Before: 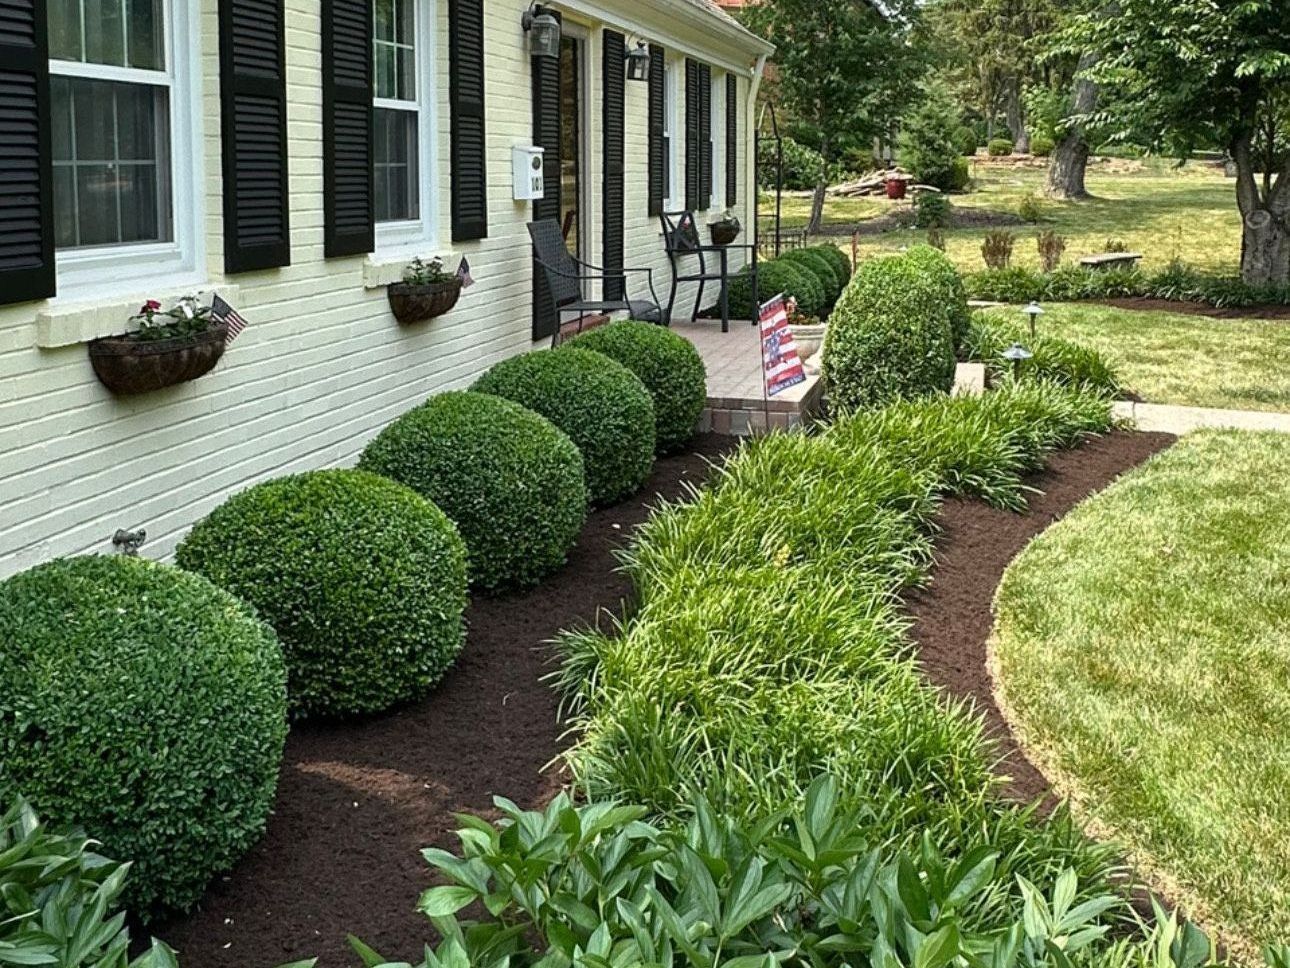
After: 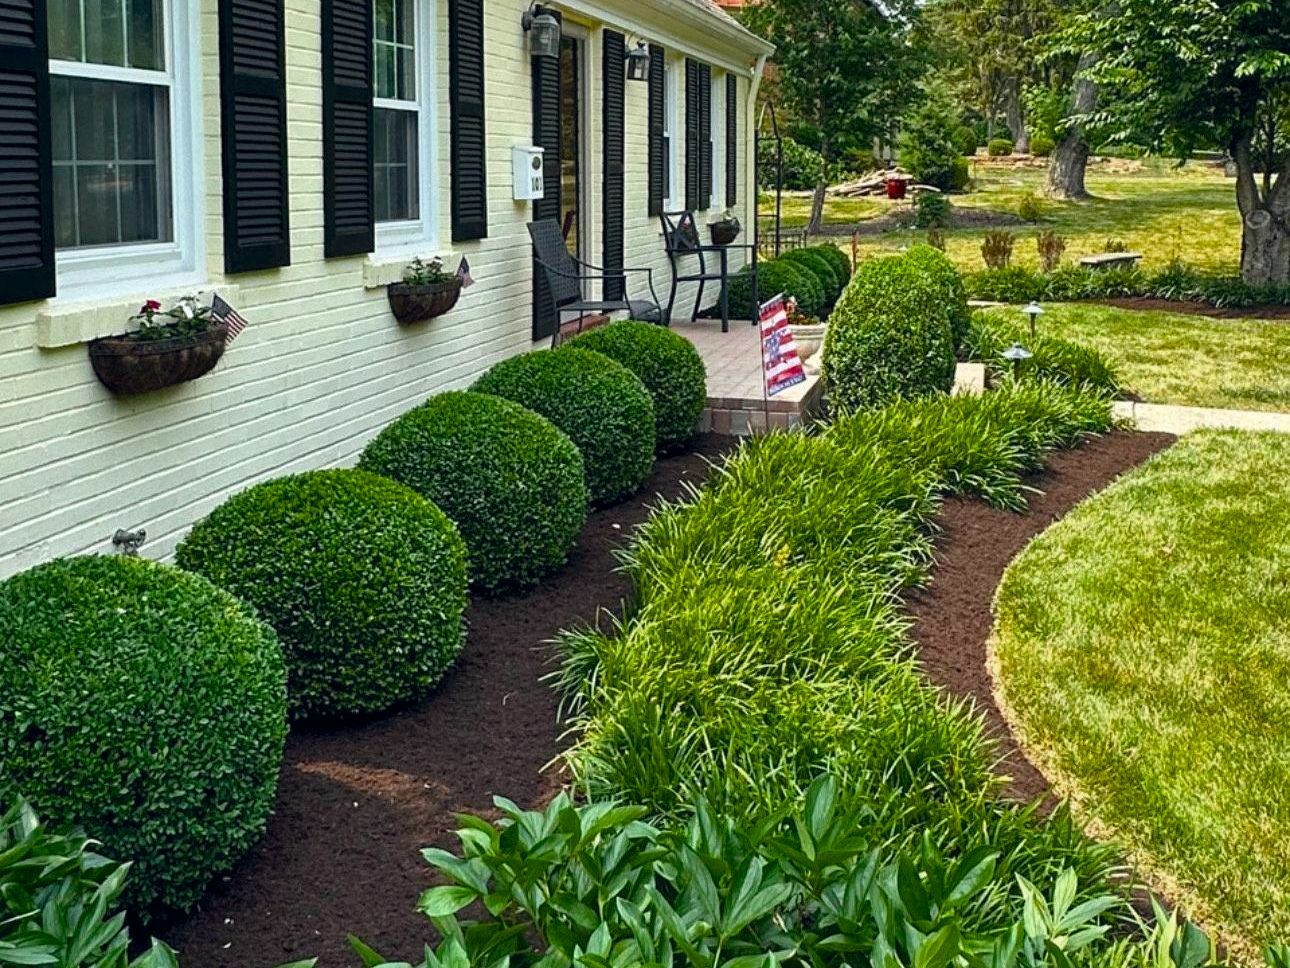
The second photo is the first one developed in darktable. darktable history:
color balance rgb: global offset › chroma 0.058%, global offset › hue 254.1°, perceptual saturation grading › global saturation 29.593%, global vibrance 7.169%, saturation formula JzAzBz (2021)
